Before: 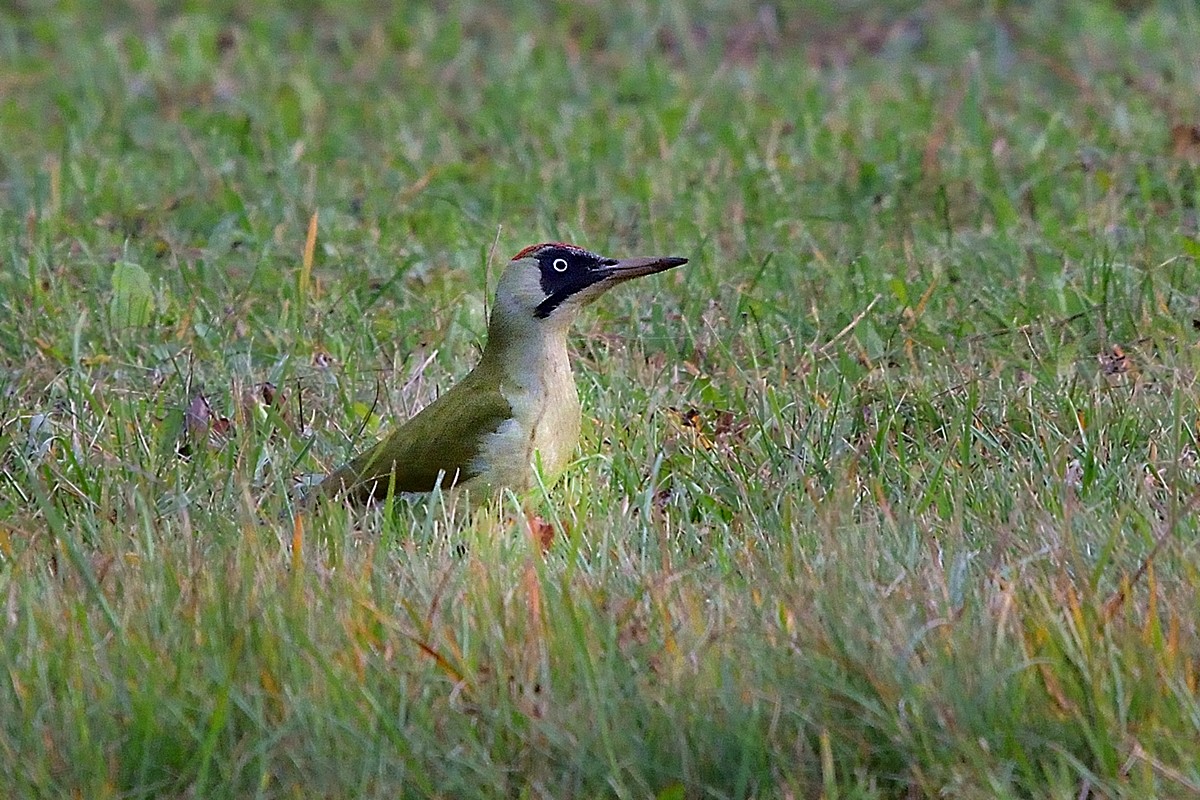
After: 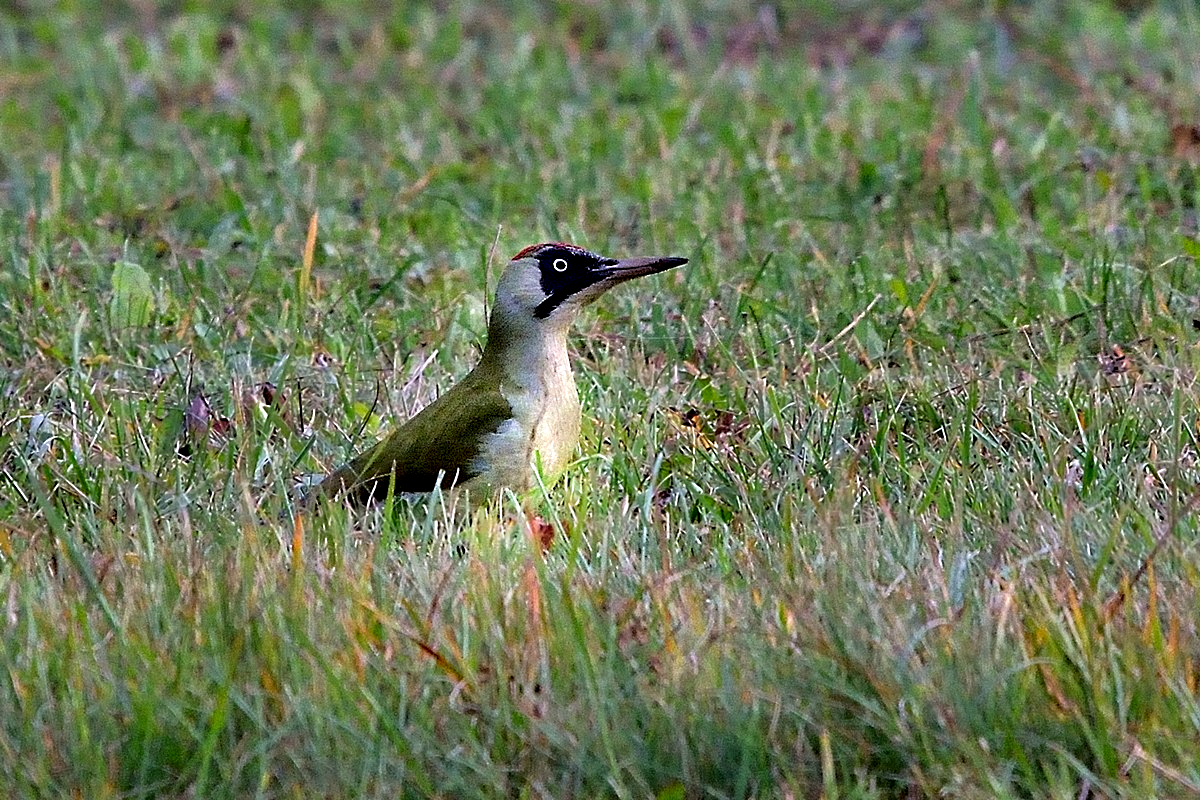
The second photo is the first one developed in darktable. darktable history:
contrast equalizer: y [[0.6 ×6], [0.55 ×6], [0 ×6], [0 ×6], [0 ×6]]
exposure: exposure -0.003 EV, compensate exposure bias true, compensate highlight preservation false
